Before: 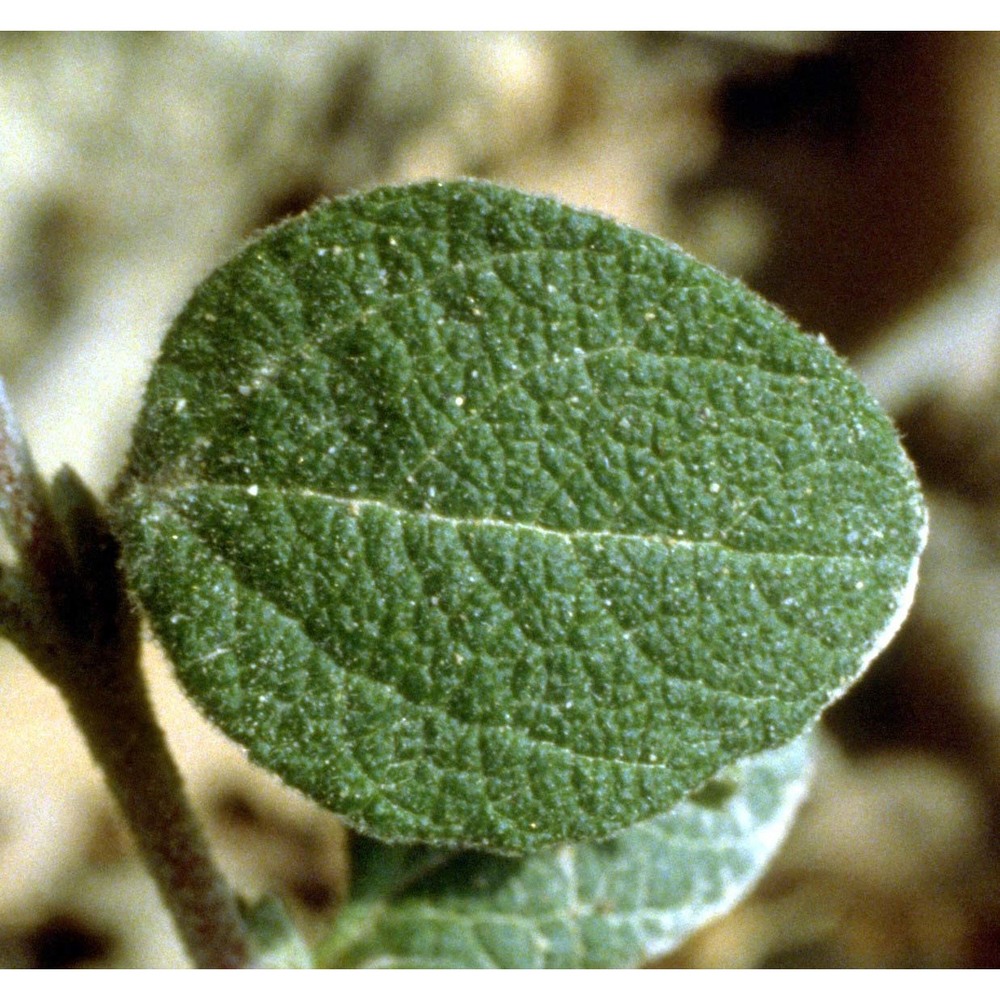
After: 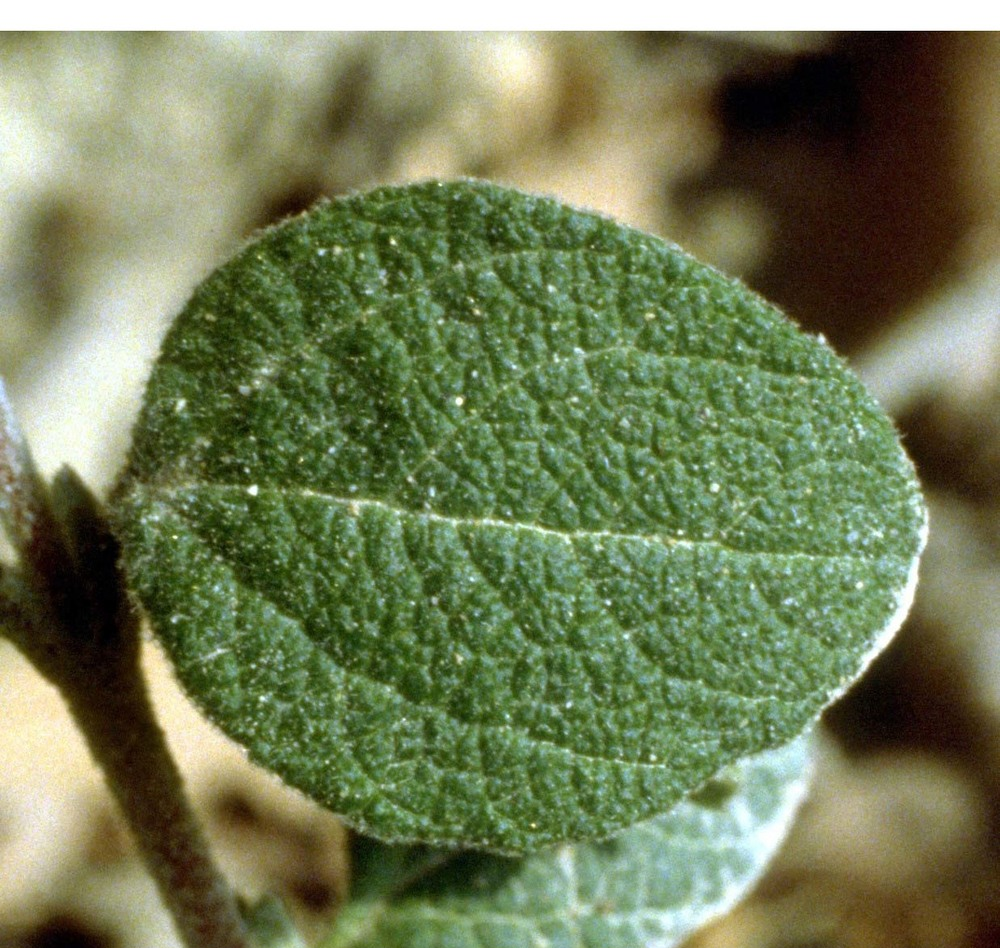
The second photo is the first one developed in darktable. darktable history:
crop and rotate: top 0.011%, bottom 5.102%
